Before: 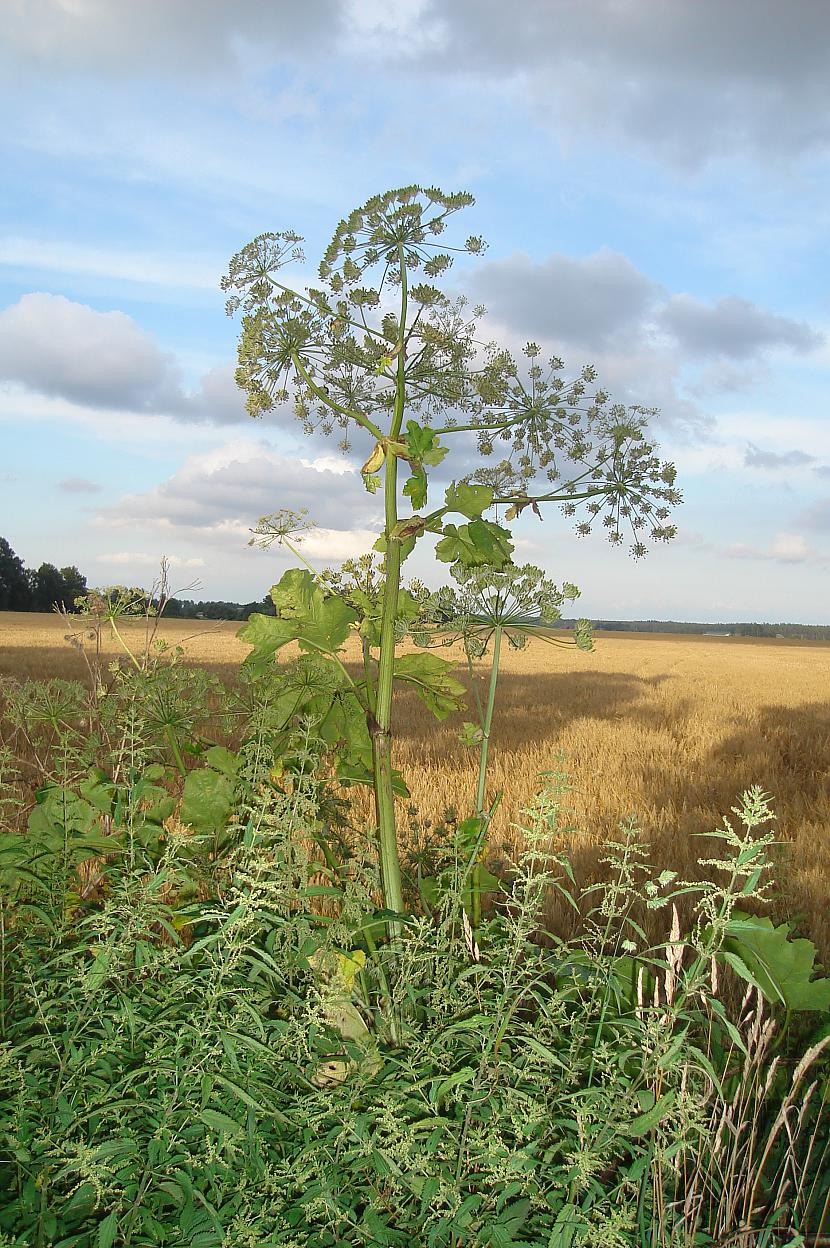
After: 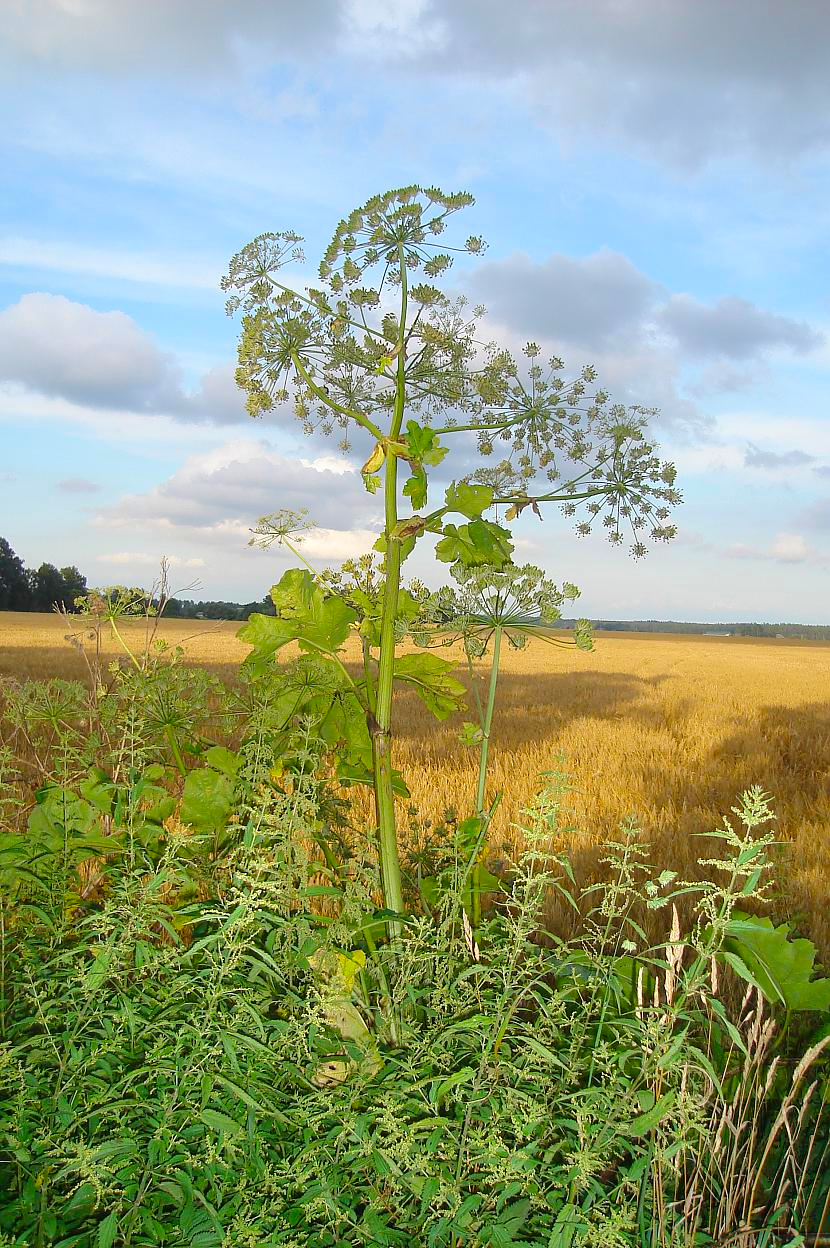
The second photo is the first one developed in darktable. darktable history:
color balance rgb: shadows lift › hue 86.32°, perceptual saturation grading › global saturation 25.175%, perceptual brilliance grading › mid-tones 9.126%, perceptual brilliance grading › shadows 15.613%
